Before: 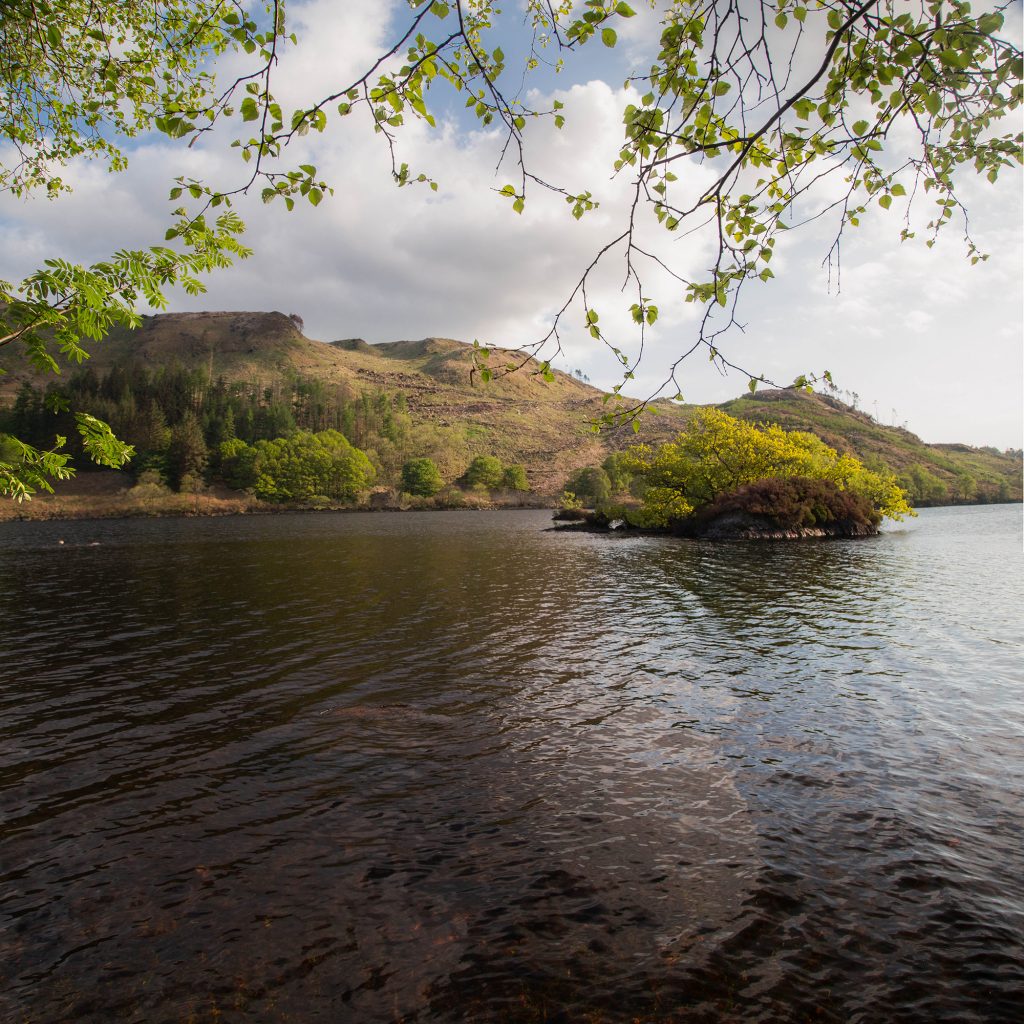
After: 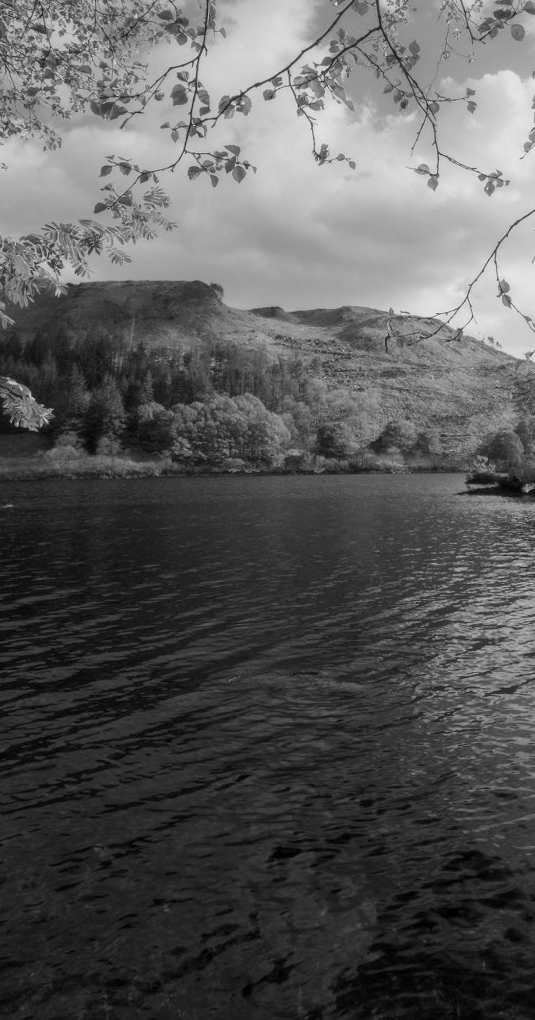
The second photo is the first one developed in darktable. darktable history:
local contrast: mode bilateral grid, contrast 20, coarseness 50, detail 120%, midtone range 0.2
white balance: red 0.926, green 1.003, blue 1.133
rotate and perspective: rotation 0.215°, lens shift (vertical) -0.139, crop left 0.069, crop right 0.939, crop top 0.002, crop bottom 0.996
soften: size 10%, saturation 50%, brightness 0.2 EV, mix 10%
monochrome: a -71.75, b 75.82
crop: left 5.114%, right 38.589%
